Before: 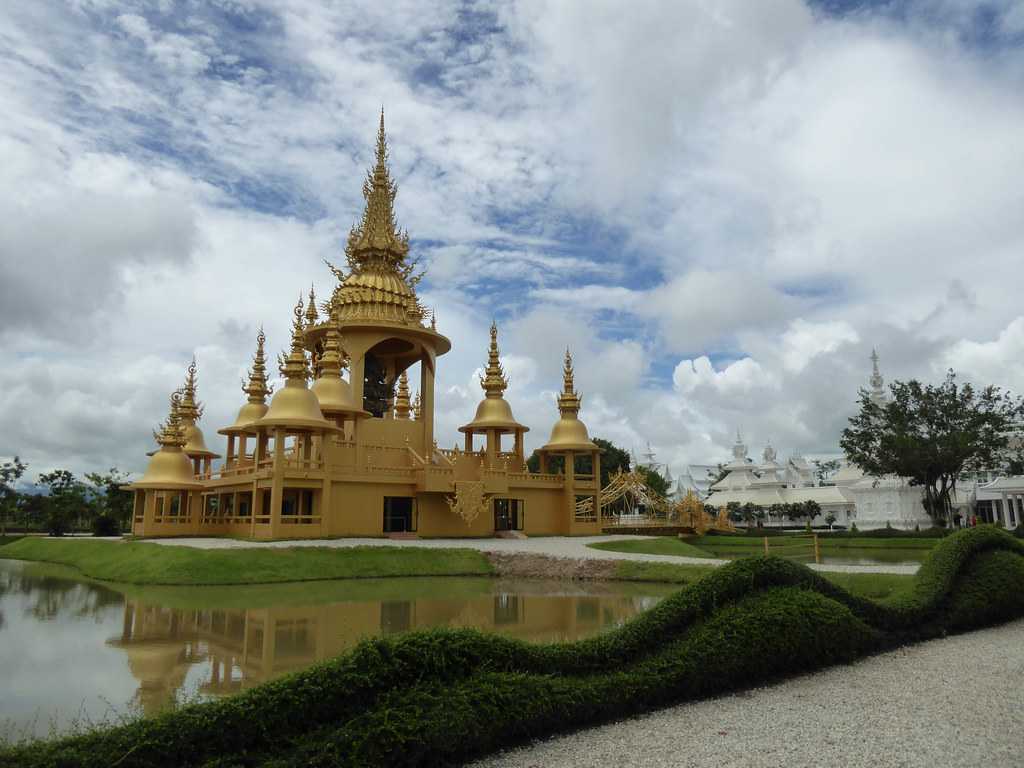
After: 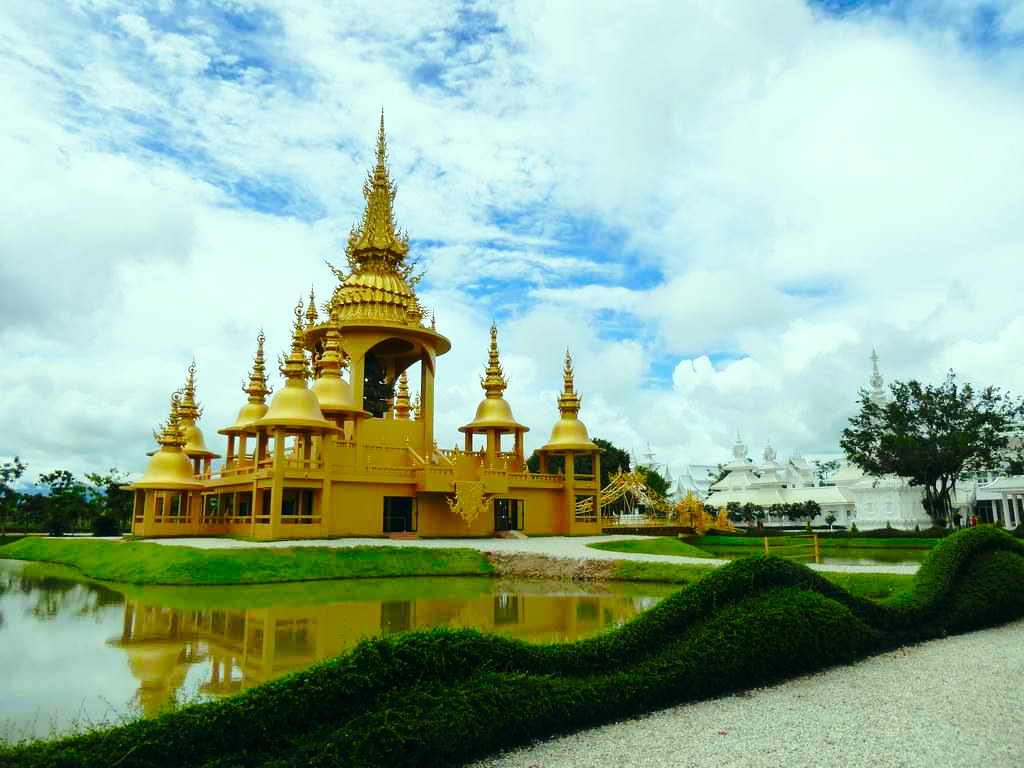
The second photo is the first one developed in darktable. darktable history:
base curve: curves: ch0 [(0, 0) (0.036, 0.037) (0.121, 0.228) (0.46, 0.76) (0.859, 0.983) (1, 1)], preserve colors none
color correction: highlights a* -7.33, highlights b* 1.26, shadows a* -3.55, saturation 1.4
